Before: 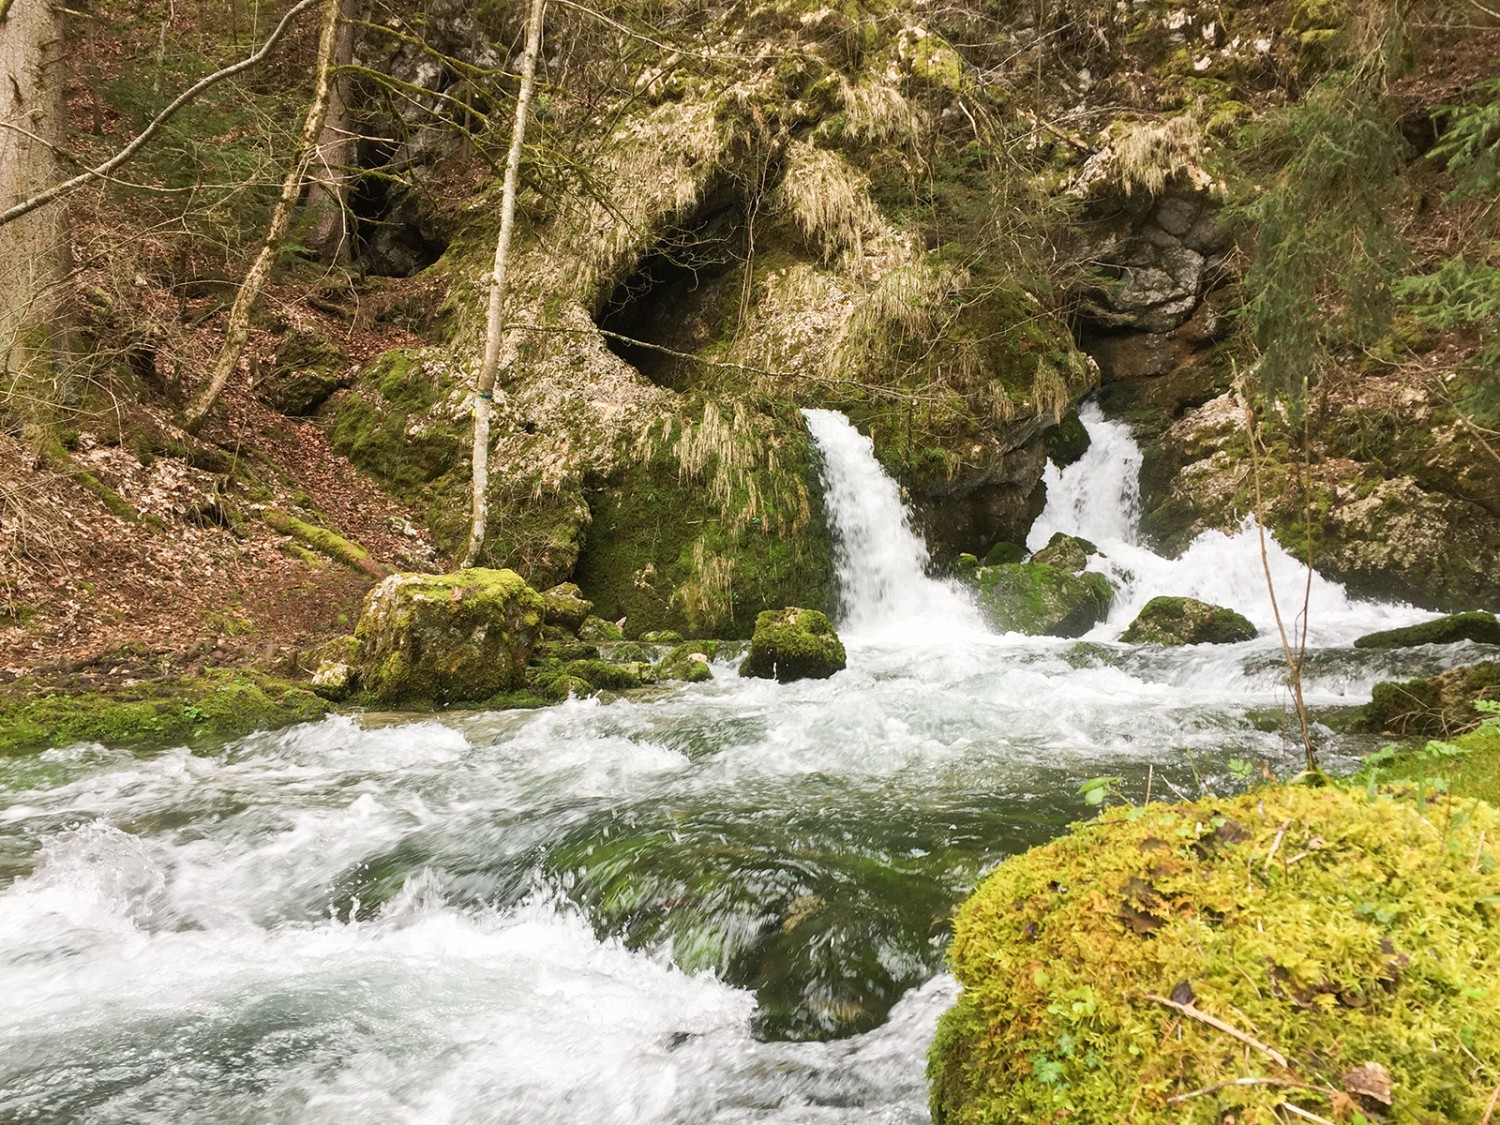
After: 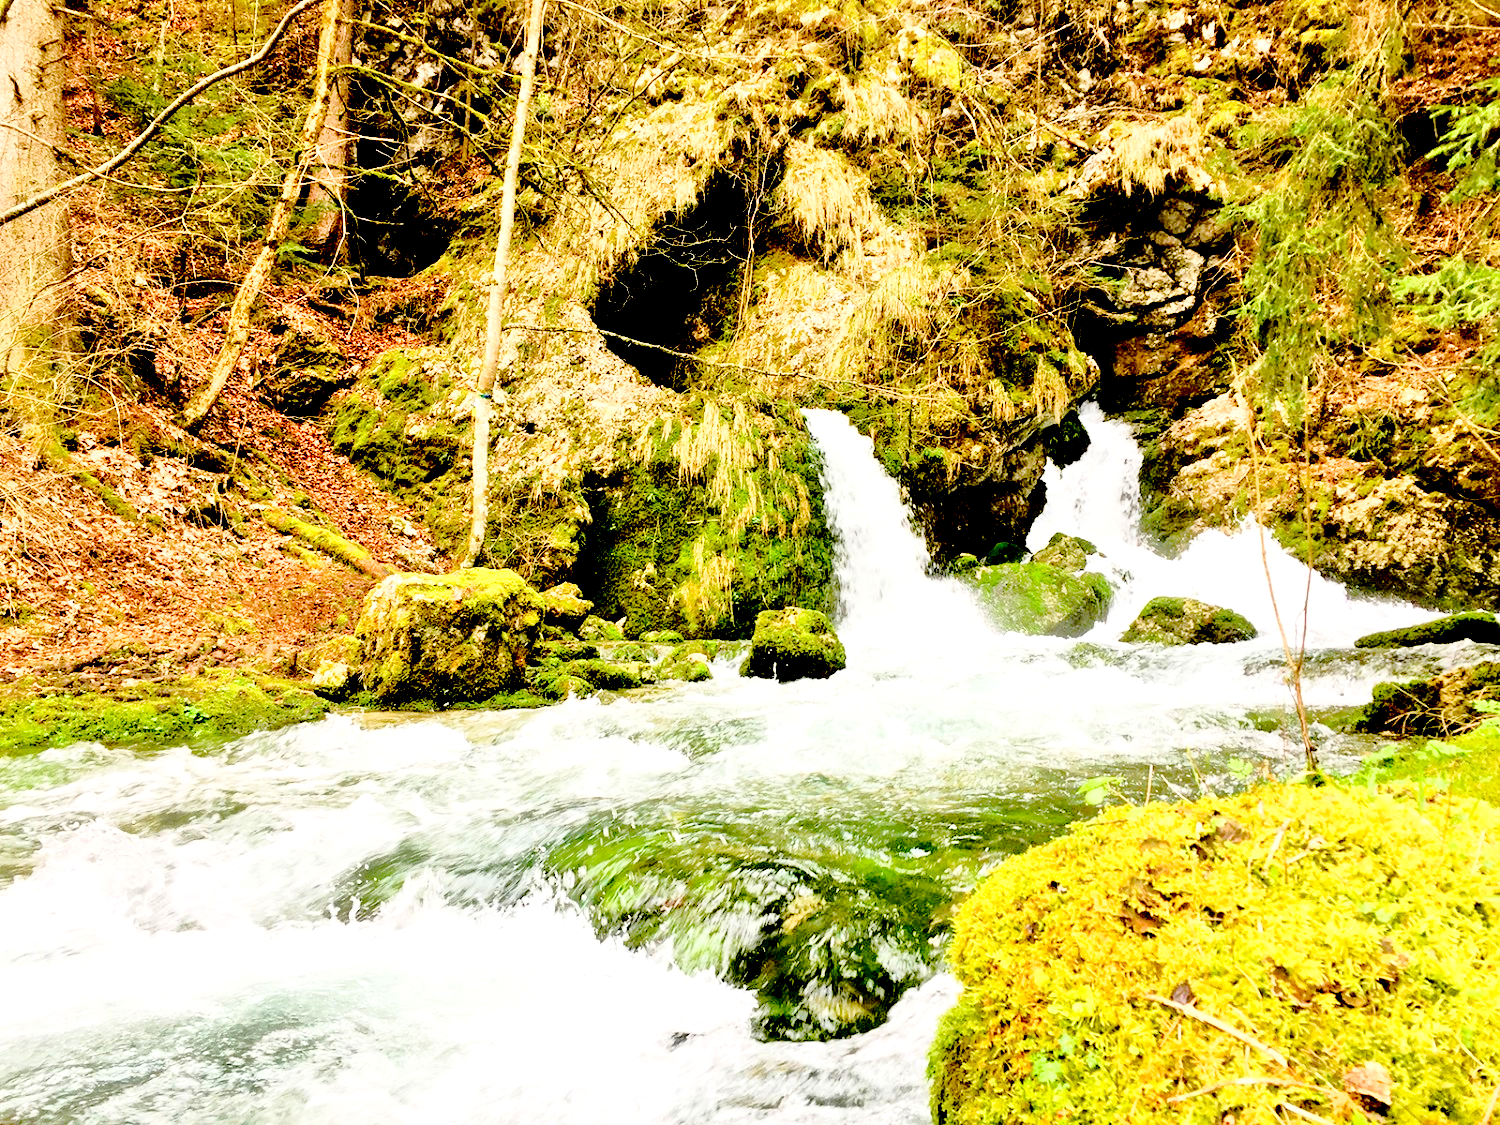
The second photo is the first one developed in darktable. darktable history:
tone equalizer: -7 EV 0.15 EV, -6 EV 0.6 EV, -5 EV 1.15 EV, -4 EV 1.33 EV, -3 EV 1.15 EV, -2 EV 0.6 EV, -1 EV 0.15 EV, mask exposure compensation -0.5 EV
base curve: curves: ch0 [(0, 0) (0.028, 0.03) (0.121, 0.232) (0.46, 0.748) (0.859, 0.968) (1, 1)]
exposure: black level correction 0.04, exposure 0.5 EV, compensate highlight preservation false
